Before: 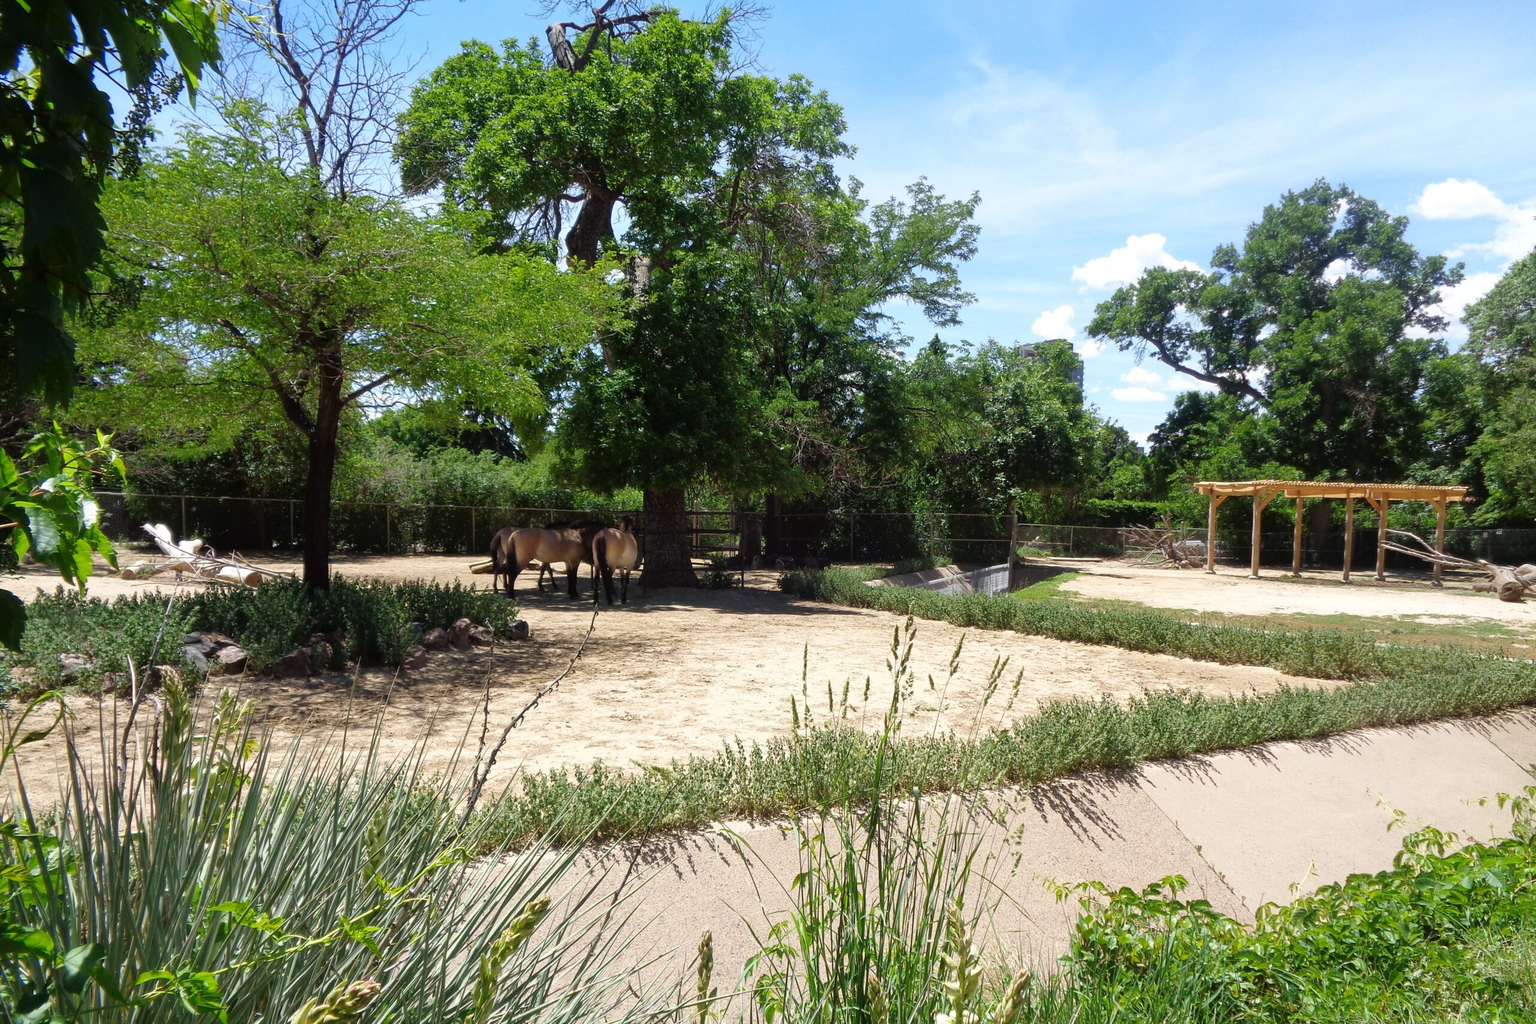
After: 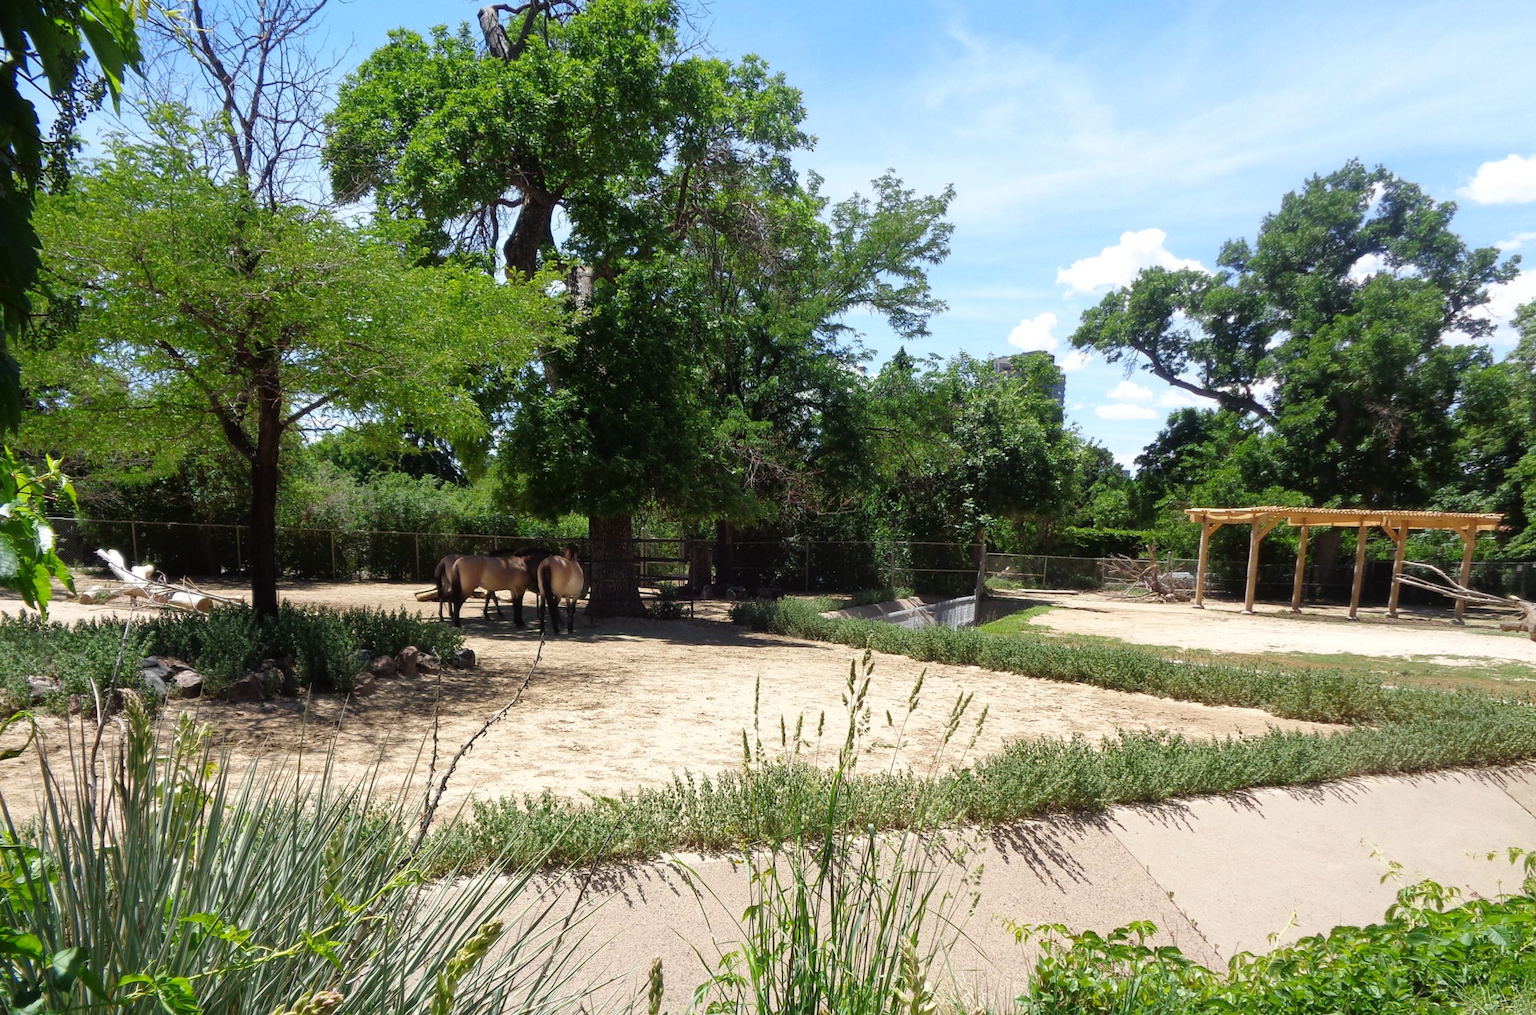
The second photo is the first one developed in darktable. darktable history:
grain: coarseness 0.81 ISO, strength 1.34%, mid-tones bias 0%
rotate and perspective: rotation 0.062°, lens shift (vertical) 0.115, lens shift (horizontal) -0.133, crop left 0.047, crop right 0.94, crop top 0.061, crop bottom 0.94
